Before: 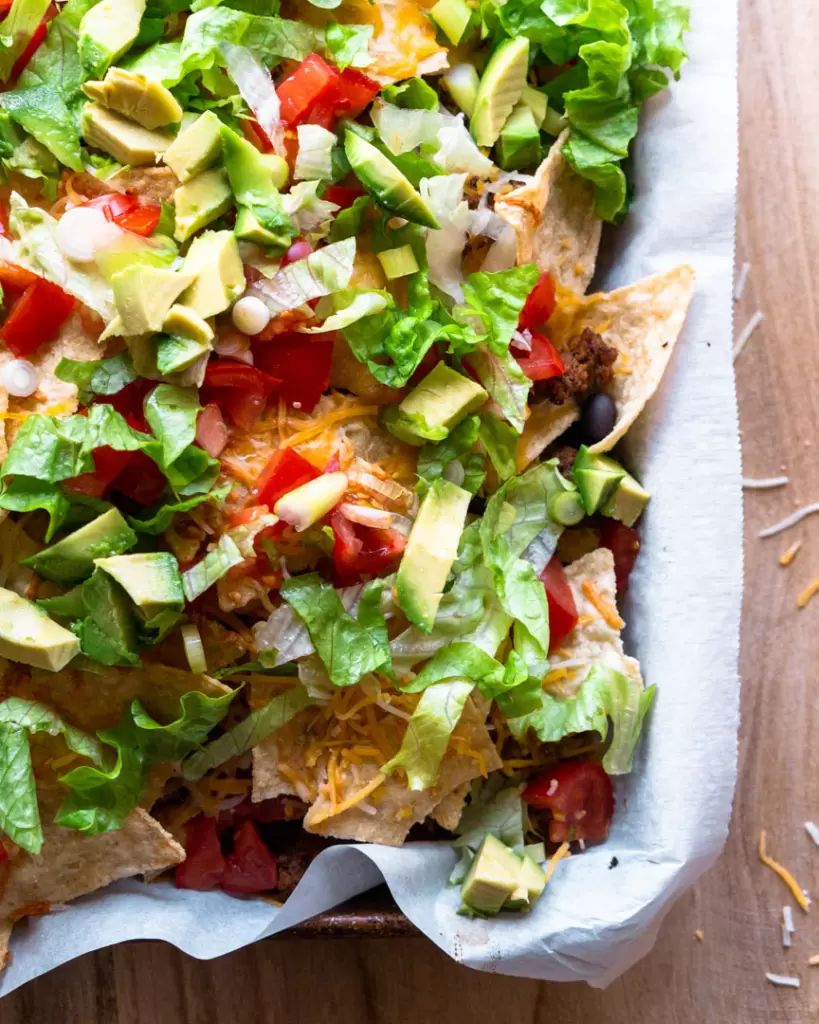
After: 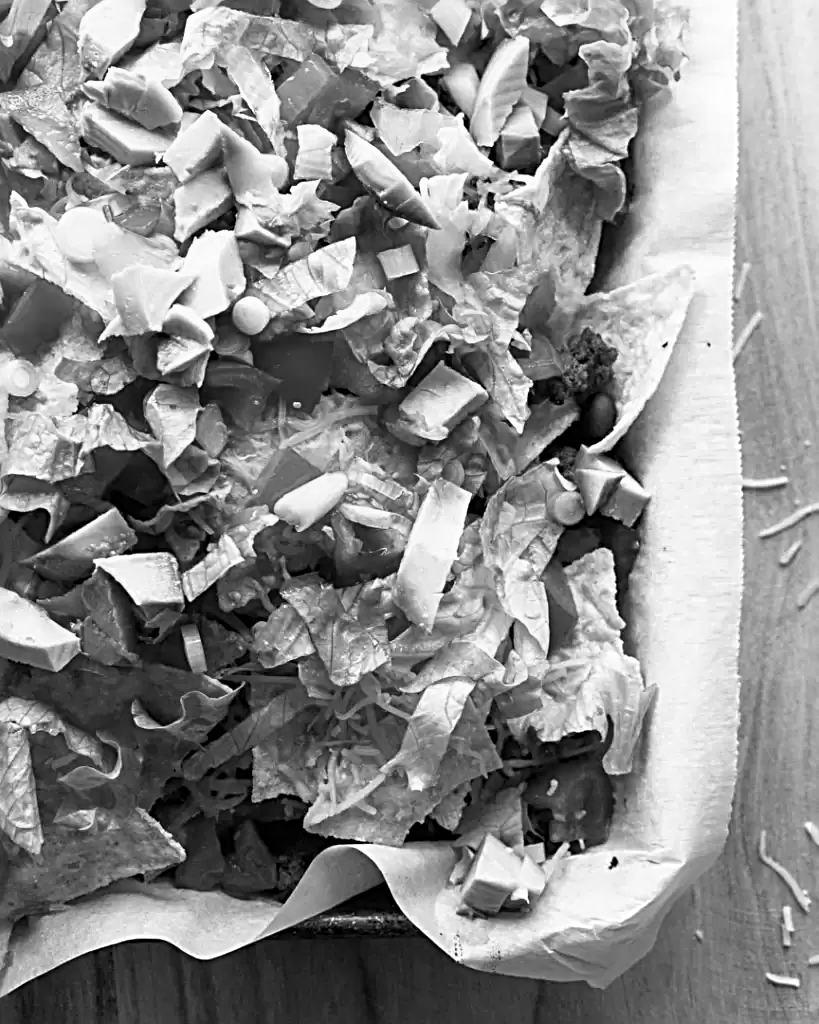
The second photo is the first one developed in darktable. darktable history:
sharpen: radius 3.025, amount 0.757
monochrome: on, module defaults
velvia: on, module defaults
white balance: emerald 1
